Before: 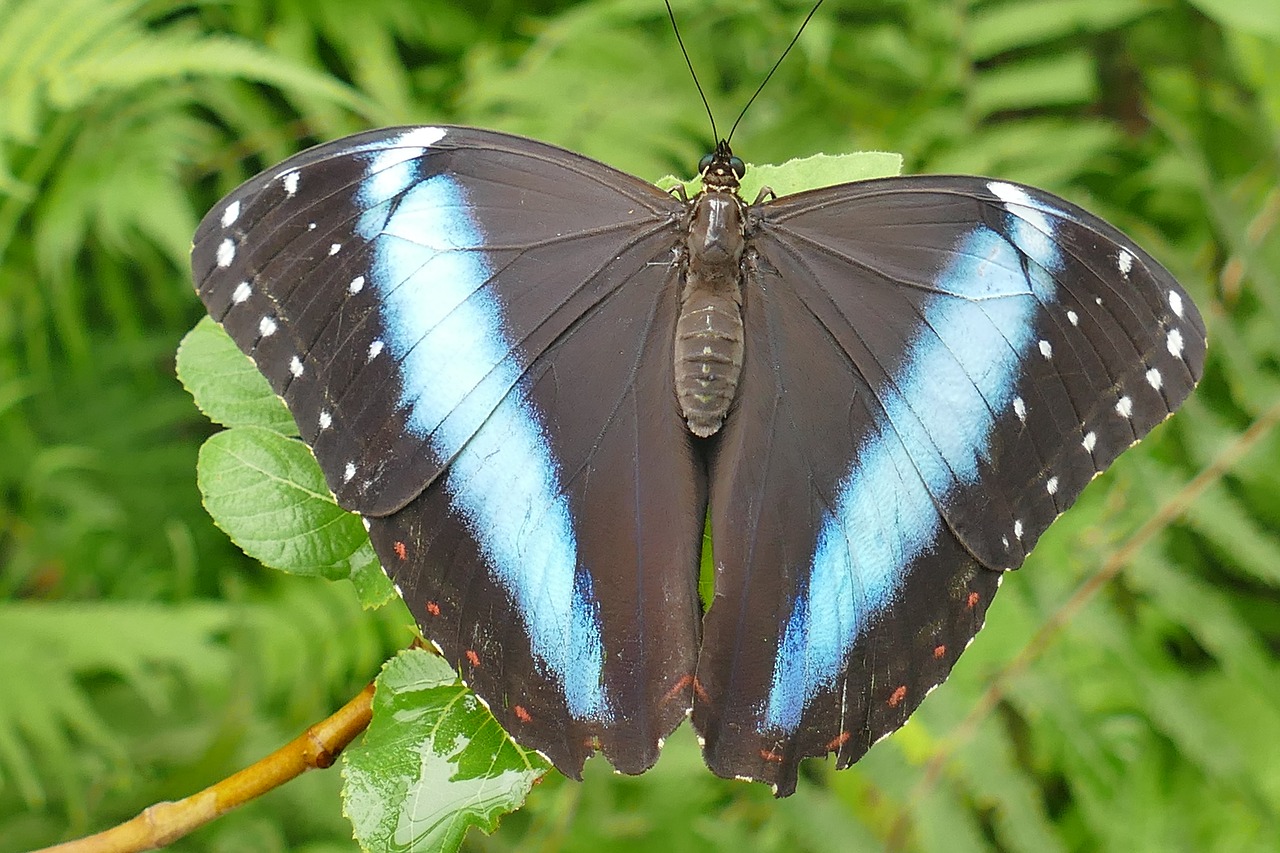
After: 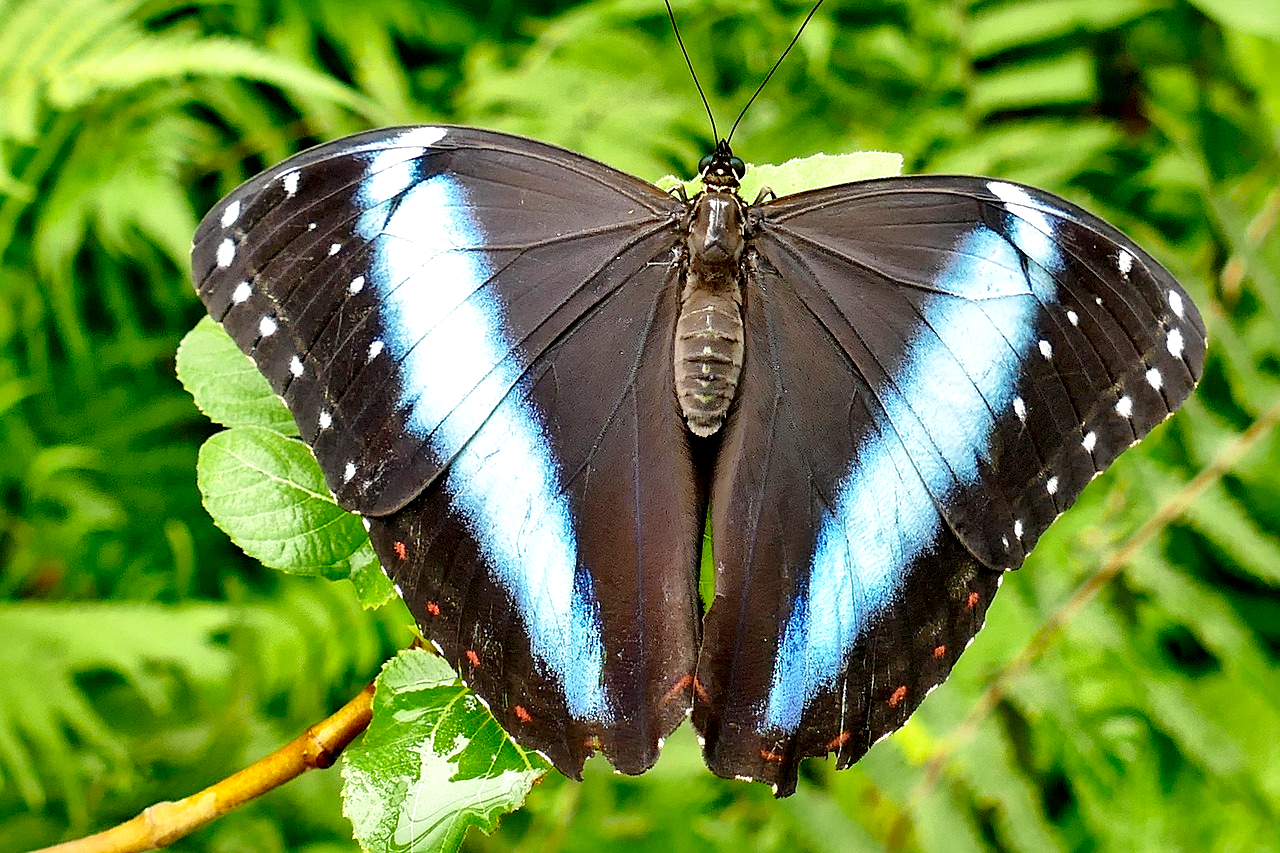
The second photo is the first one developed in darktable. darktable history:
local contrast: mode bilateral grid, contrast 20, coarseness 50, detail 179%, midtone range 0.2
filmic rgb: black relative exposure -5.5 EV, white relative exposure 2.5 EV, threshold 3 EV, target black luminance 0%, hardness 4.51, latitude 67.35%, contrast 1.453, shadows ↔ highlights balance -3.52%, preserve chrominance no, color science v4 (2020), contrast in shadows soft, enable highlight reconstruction true
